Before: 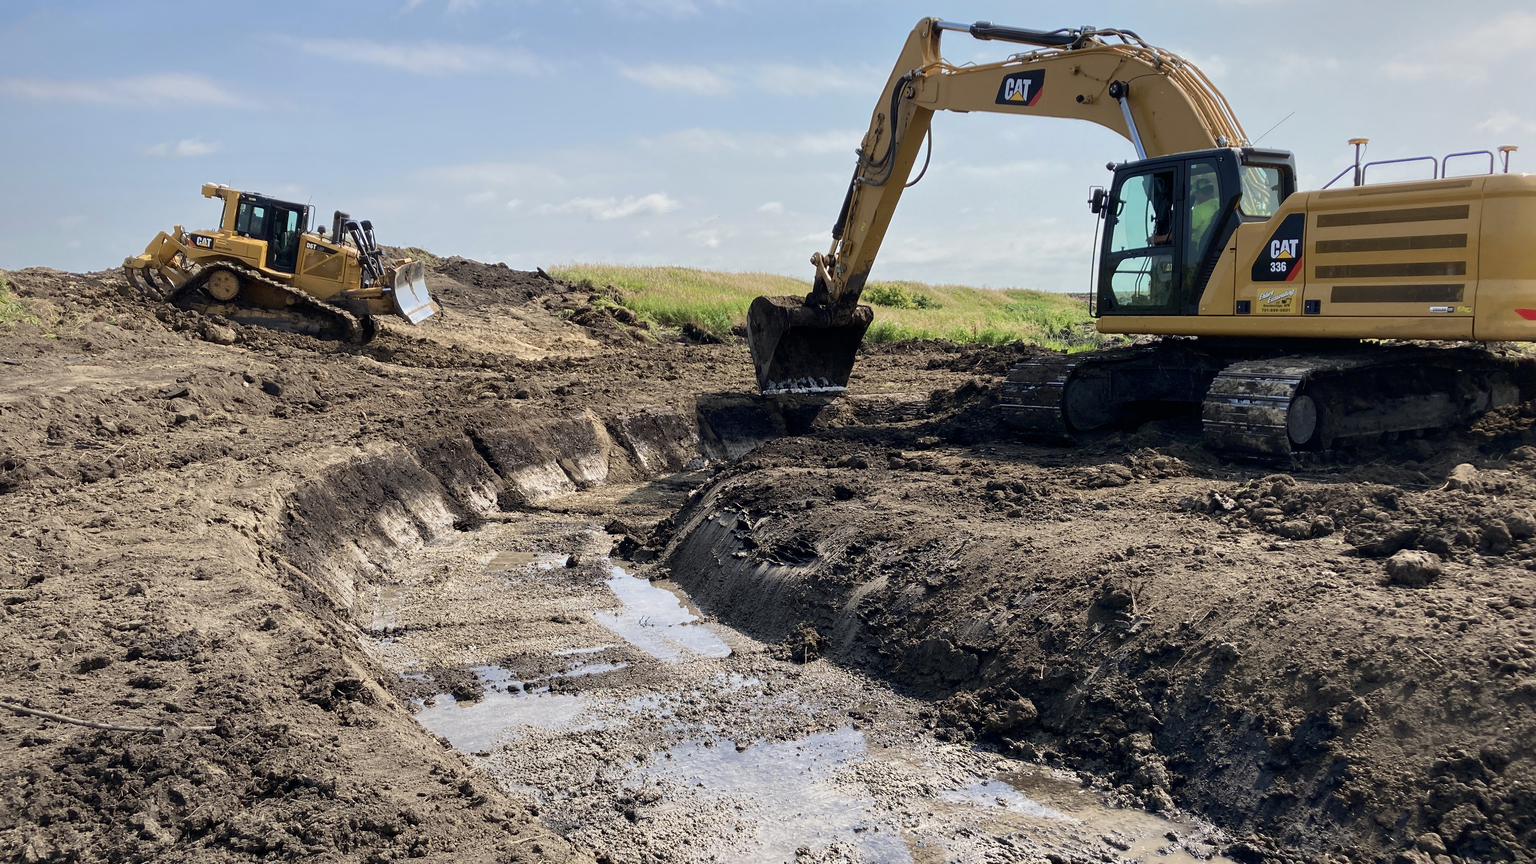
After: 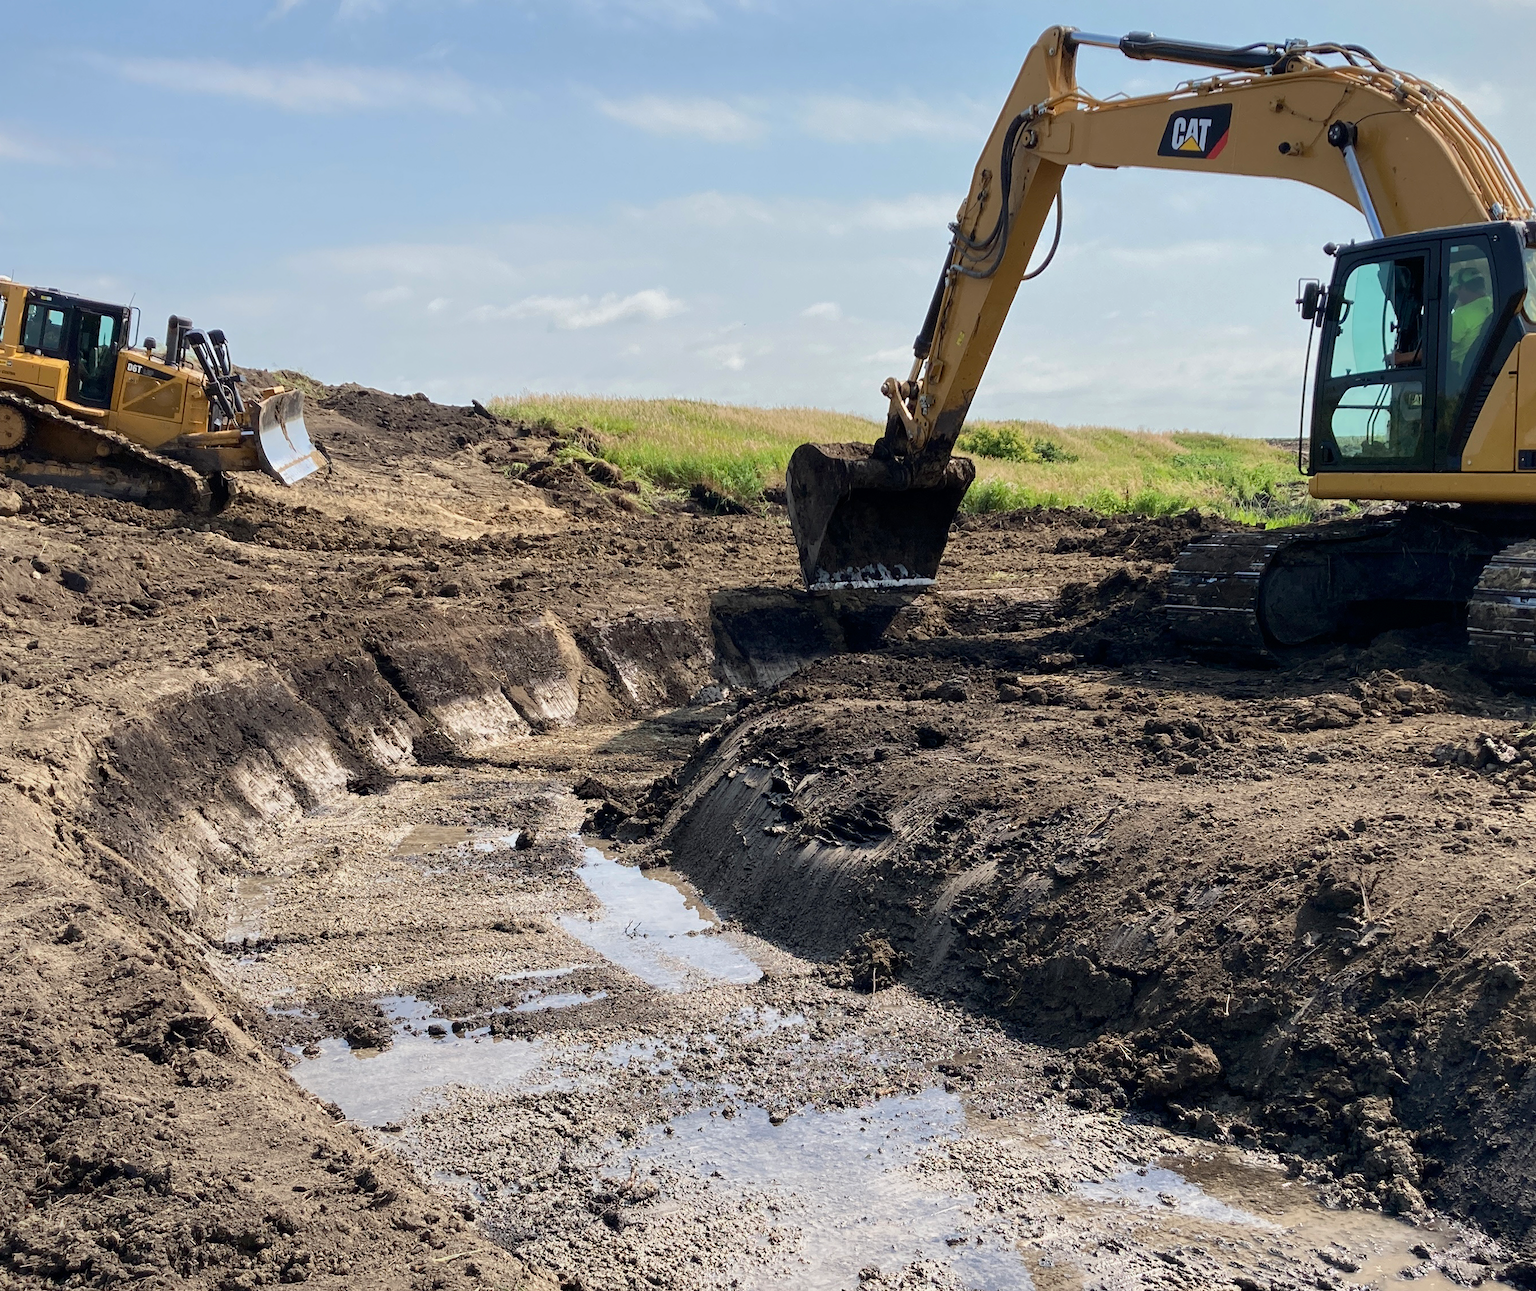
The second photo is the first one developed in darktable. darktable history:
crop and rotate: left 14.434%, right 18.701%
